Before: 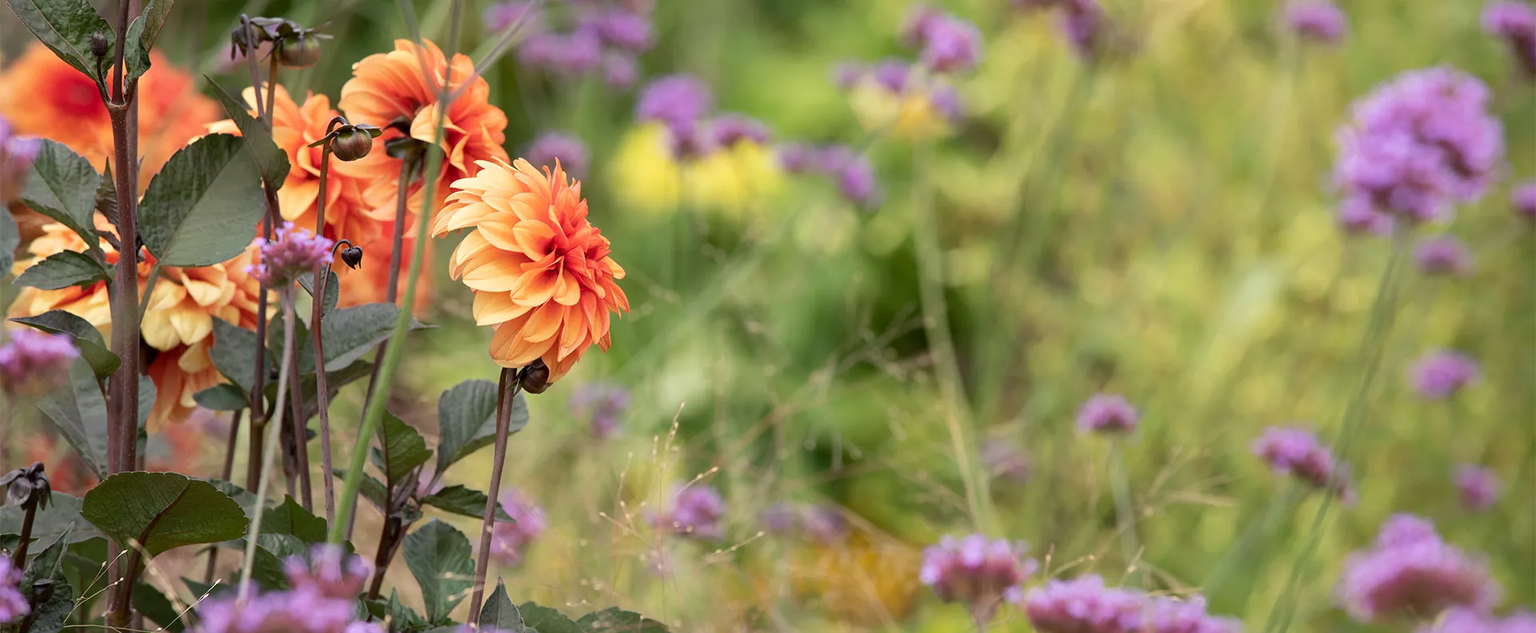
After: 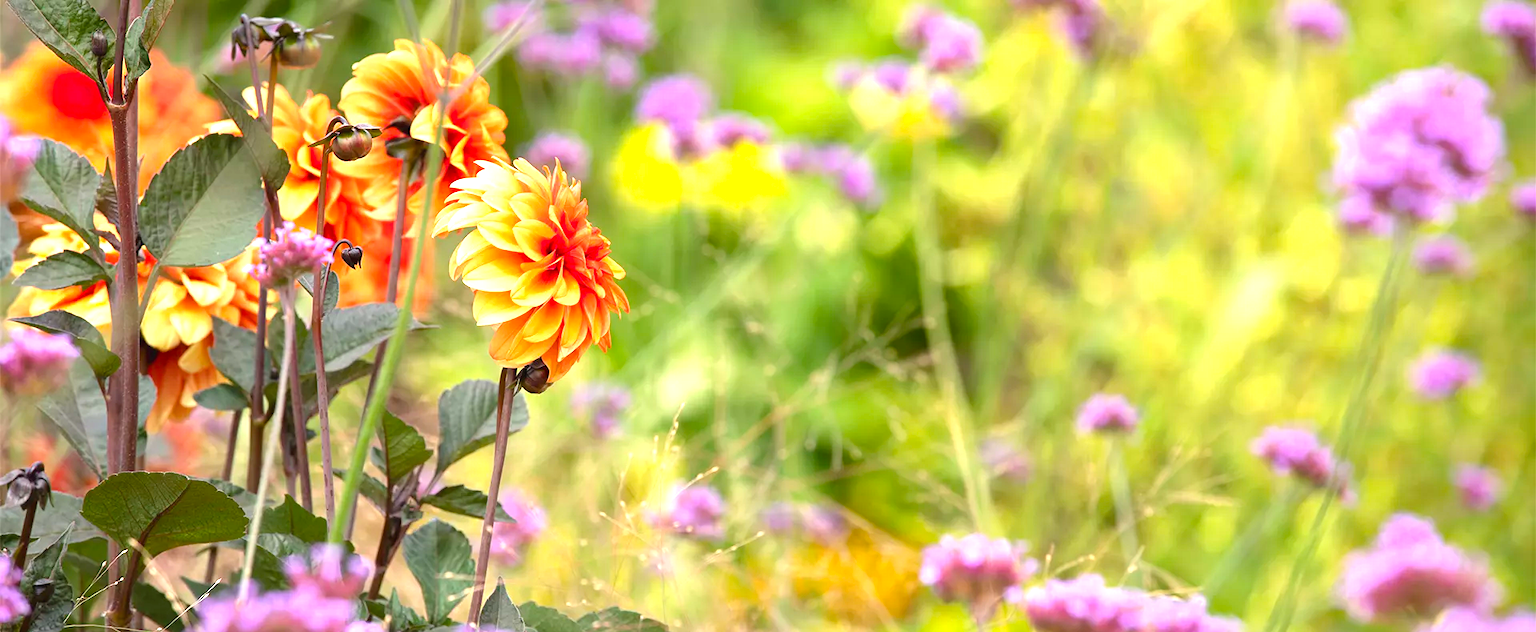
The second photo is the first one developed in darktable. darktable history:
exposure: black level correction 0, exposure 0.695 EV, compensate highlight preservation false
color balance rgb: global offset › luminance 0.231%, global offset › hue 170.95°, perceptual saturation grading › global saturation 25.372%, perceptual brilliance grading › global brilliance 10.316%, perceptual brilliance grading › shadows 14.564%
